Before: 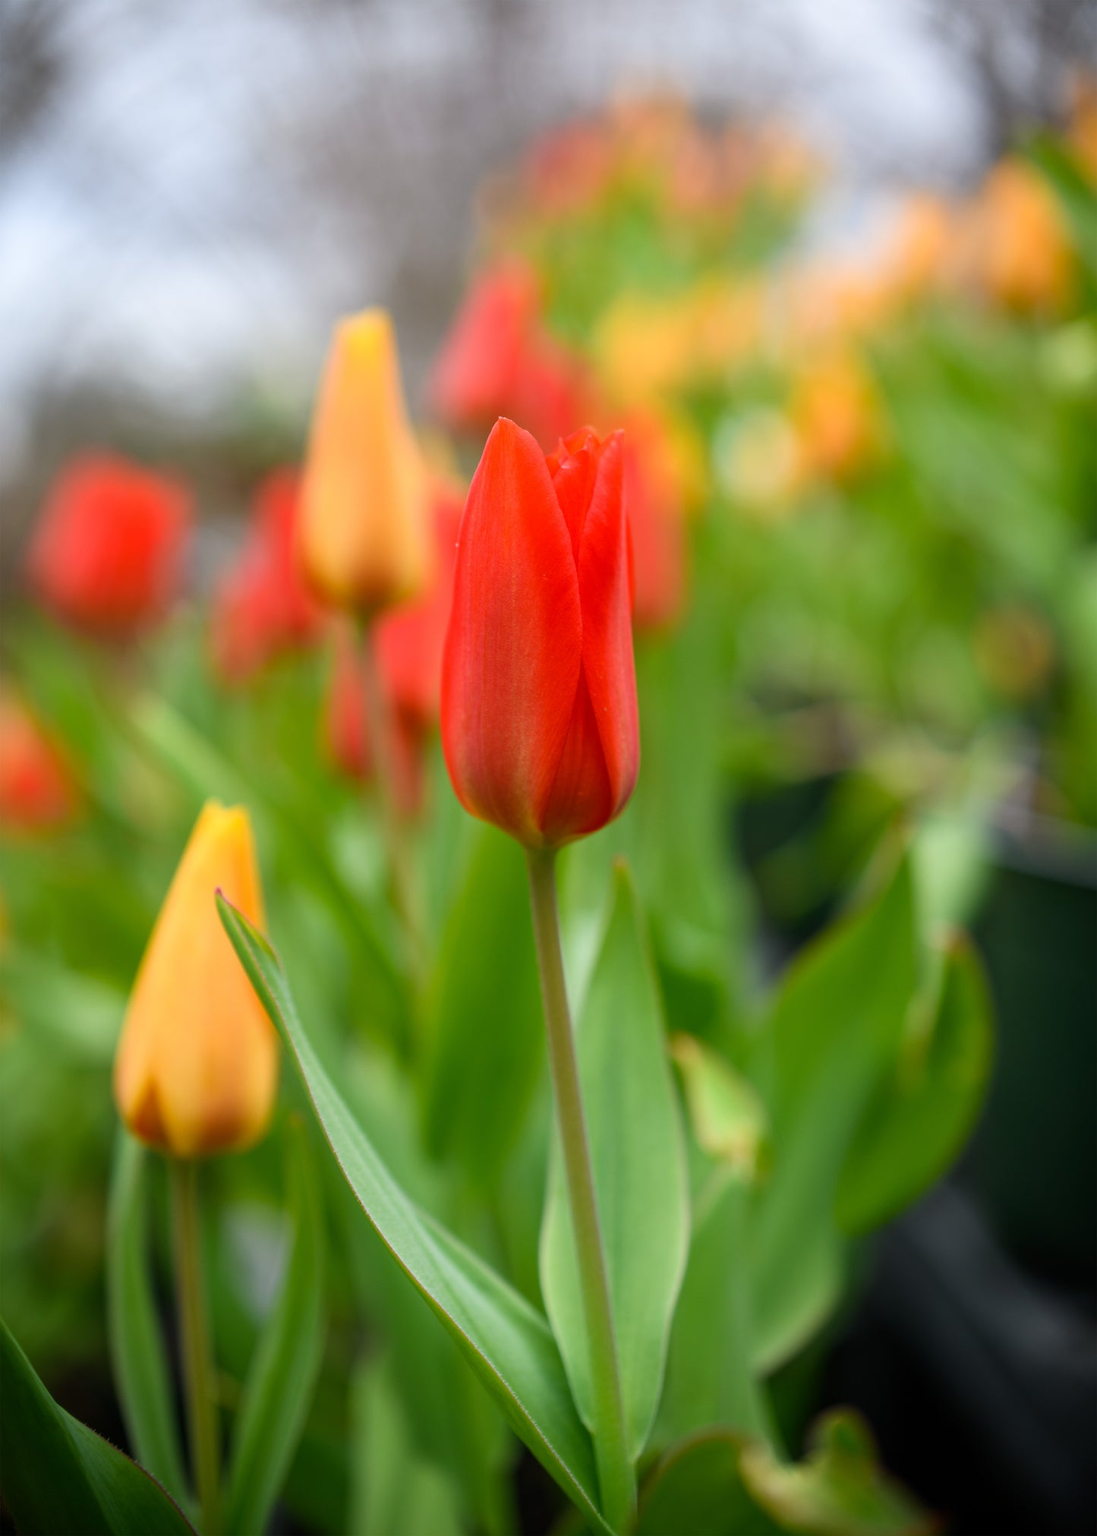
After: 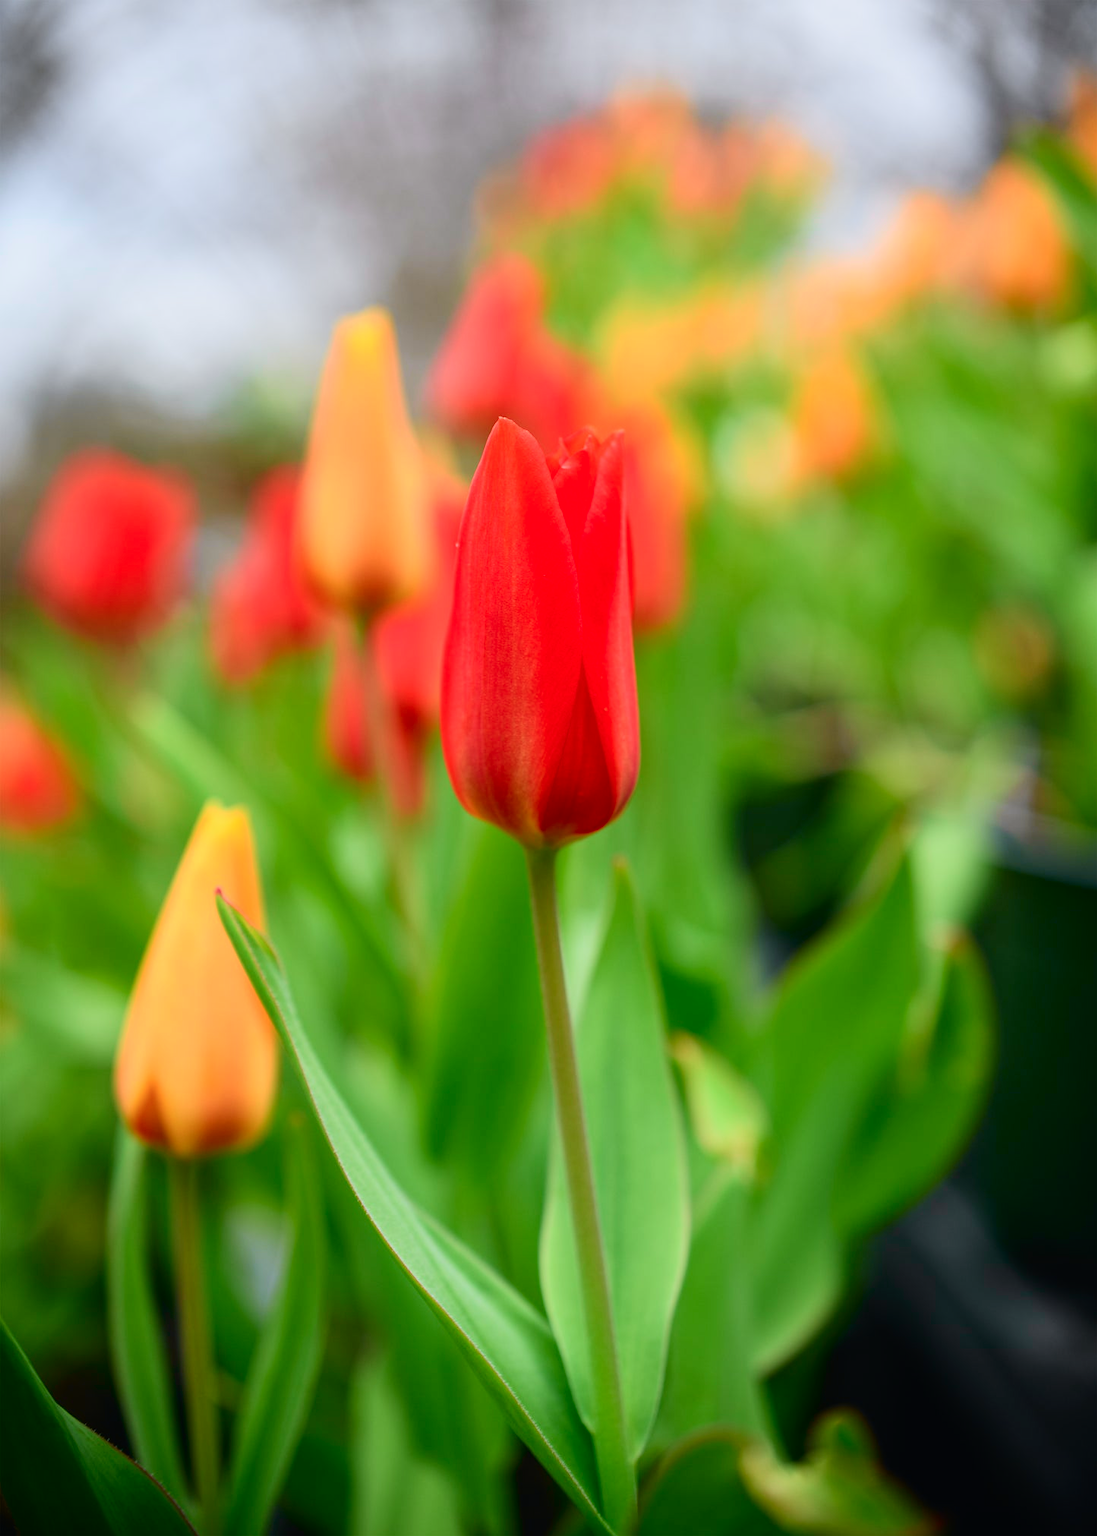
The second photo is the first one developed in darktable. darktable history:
tone curve: curves: ch0 [(0, 0.012) (0.052, 0.04) (0.107, 0.086) (0.269, 0.266) (0.471, 0.503) (0.731, 0.771) (0.921, 0.909) (0.999, 0.951)]; ch1 [(0, 0) (0.339, 0.298) (0.402, 0.363) (0.444, 0.415) (0.485, 0.469) (0.494, 0.493) (0.504, 0.501) (0.525, 0.534) (0.555, 0.593) (0.594, 0.648) (1, 1)]; ch2 [(0, 0) (0.48, 0.48) (0.504, 0.5) (0.535, 0.557) (0.581, 0.623) (0.649, 0.683) (0.824, 0.815) (1, 1)], color space Lab, independent channels, preserve colors none
